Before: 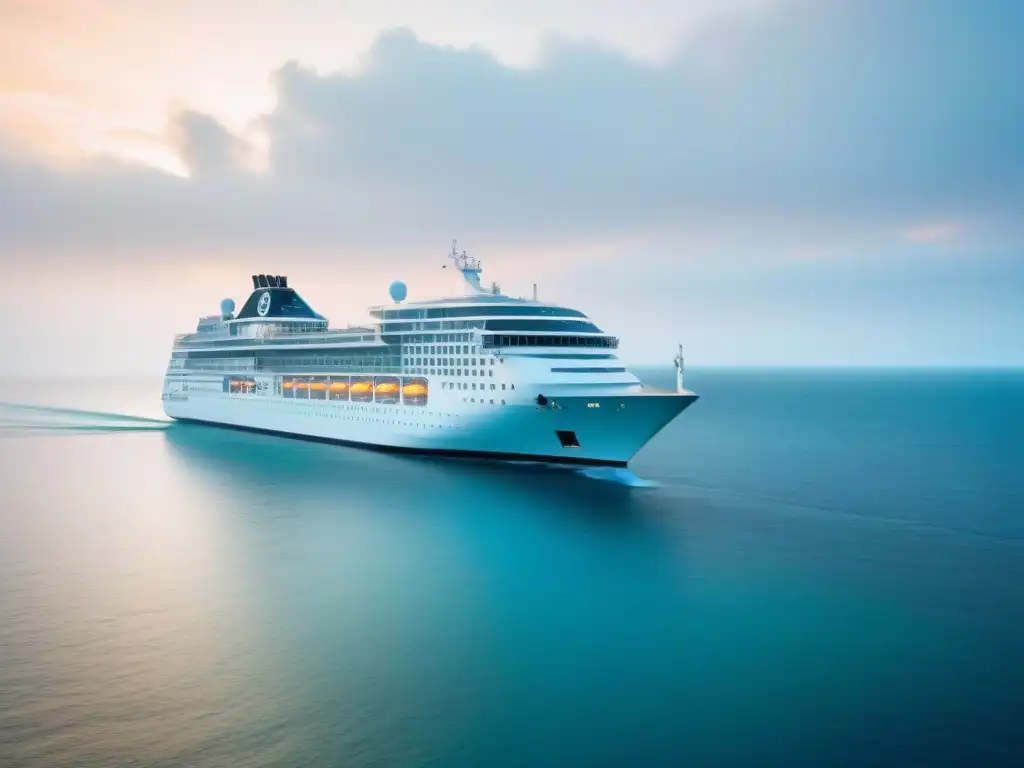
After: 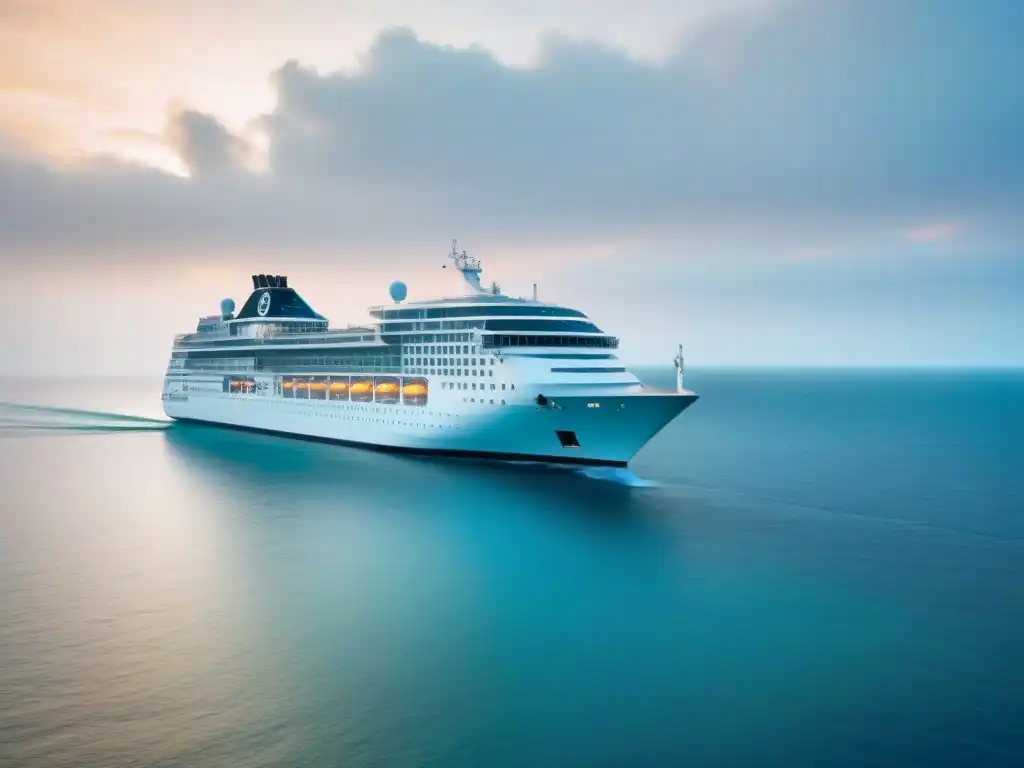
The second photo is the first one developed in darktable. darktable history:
color calibration: illuminant same as pipeline (D50), adaptation XYZ, x 0.346, y 0.358, temperature 5007.33 K
shadows and highlights: white point adjustment 0.862, soften with gaussian
color correction: highlights a* -0.119, highlights b* 0.136
